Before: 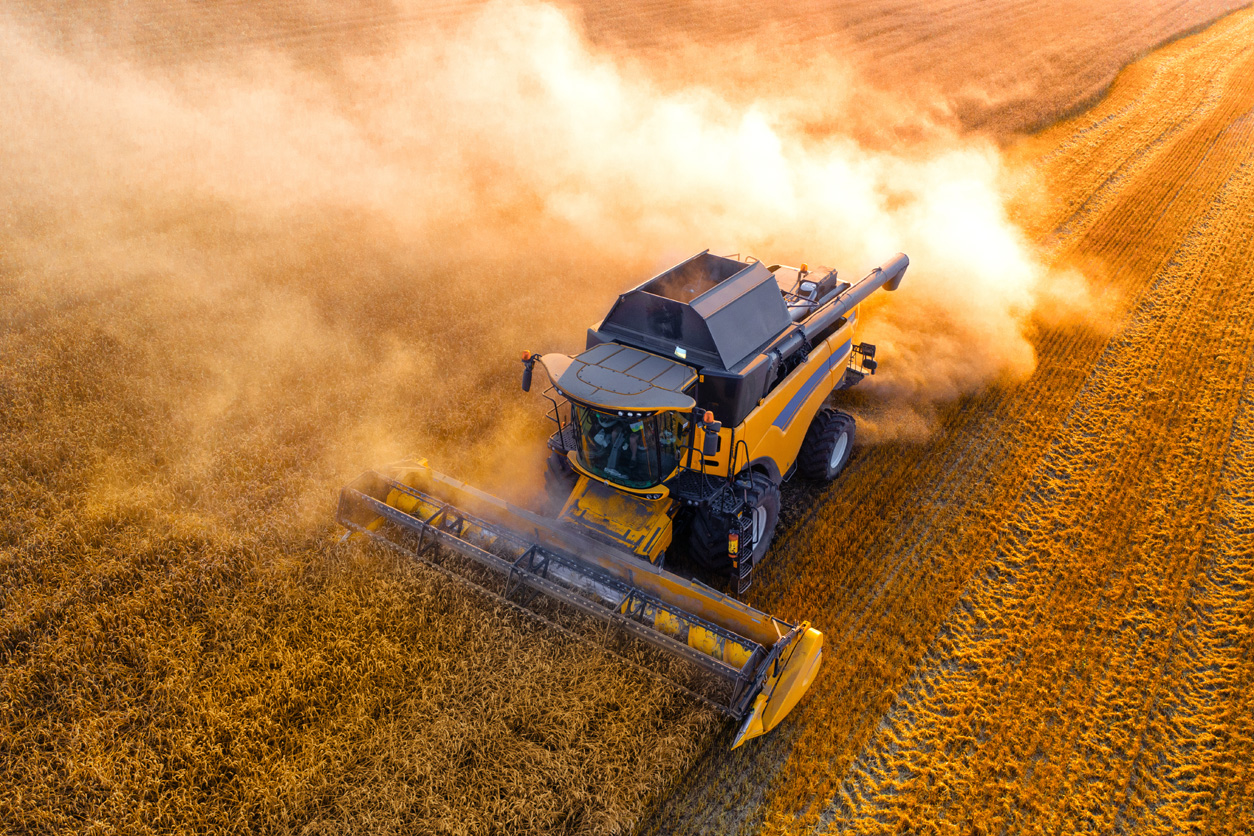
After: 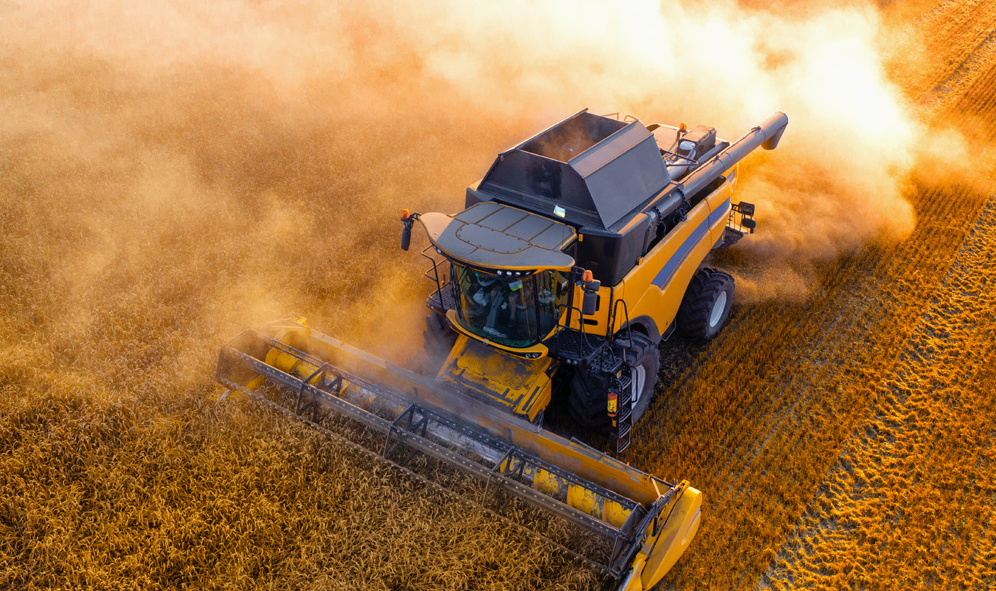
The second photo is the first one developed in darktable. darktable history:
crop: left 9.712%, top 16.928%, right 10.845%, bottom 12.332%
exposure: exposure -0.064 EV, compensate highlight preservation false
